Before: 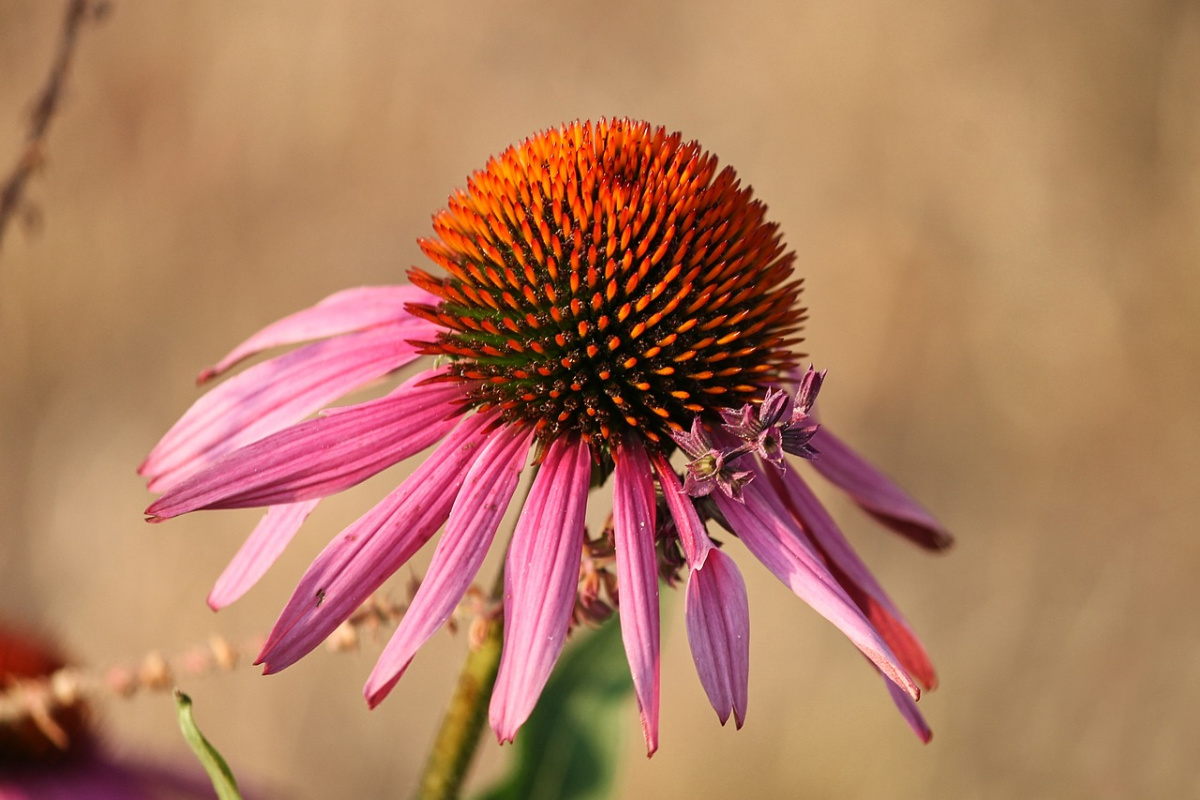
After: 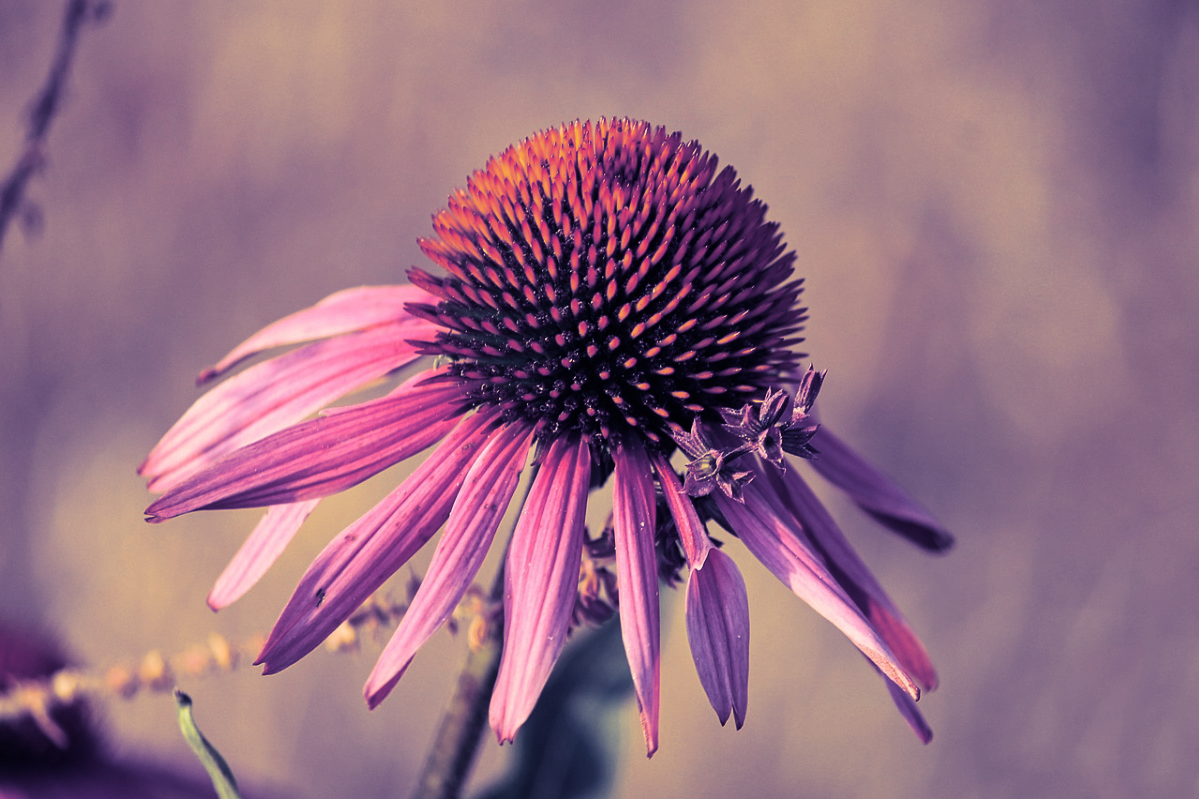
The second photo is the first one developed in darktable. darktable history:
split-toning: shadows › hue 242.67°, shadows › saturation 0.733, highlights › hue 45.33°, highlights › saturation 0.667, balance -53.304, compress 21.15%
white balance: emerald 1
